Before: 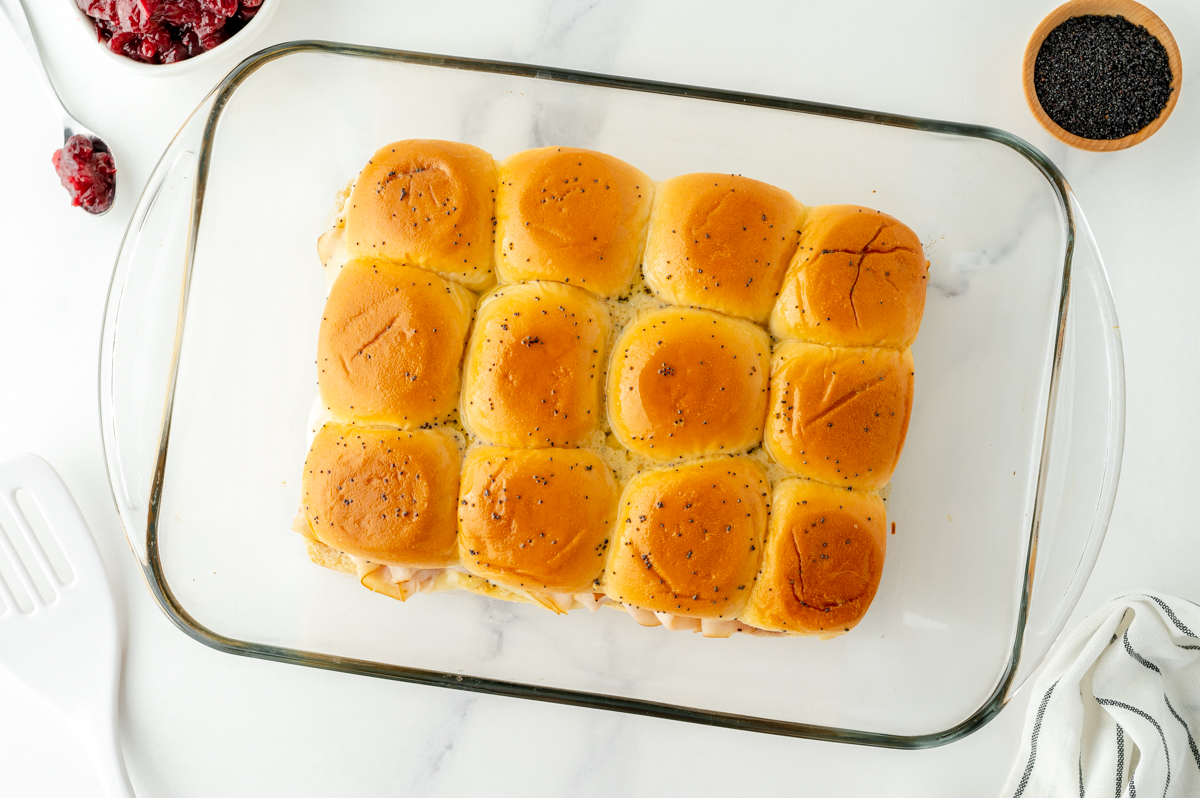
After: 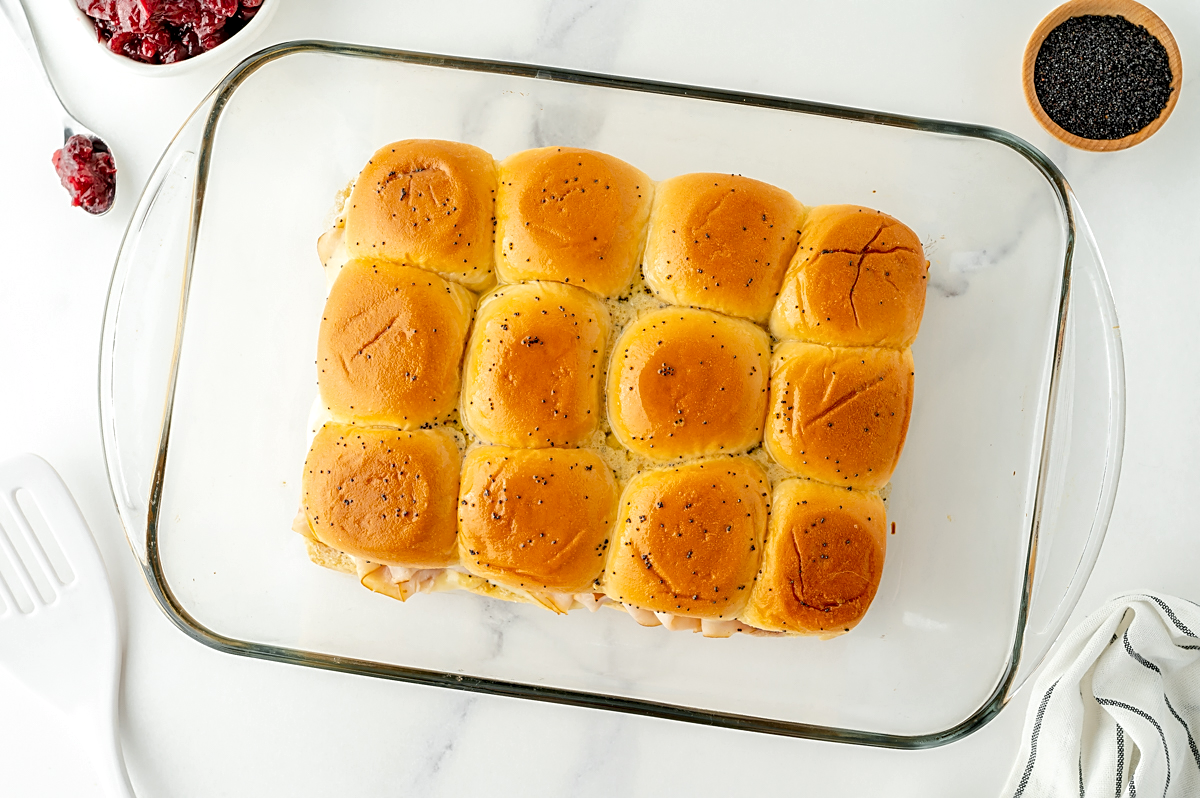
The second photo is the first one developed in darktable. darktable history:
sharpen: on, module defaults
local contrast: highlights 100%, shadows 100%, detail 120%, midtone range 0.2
